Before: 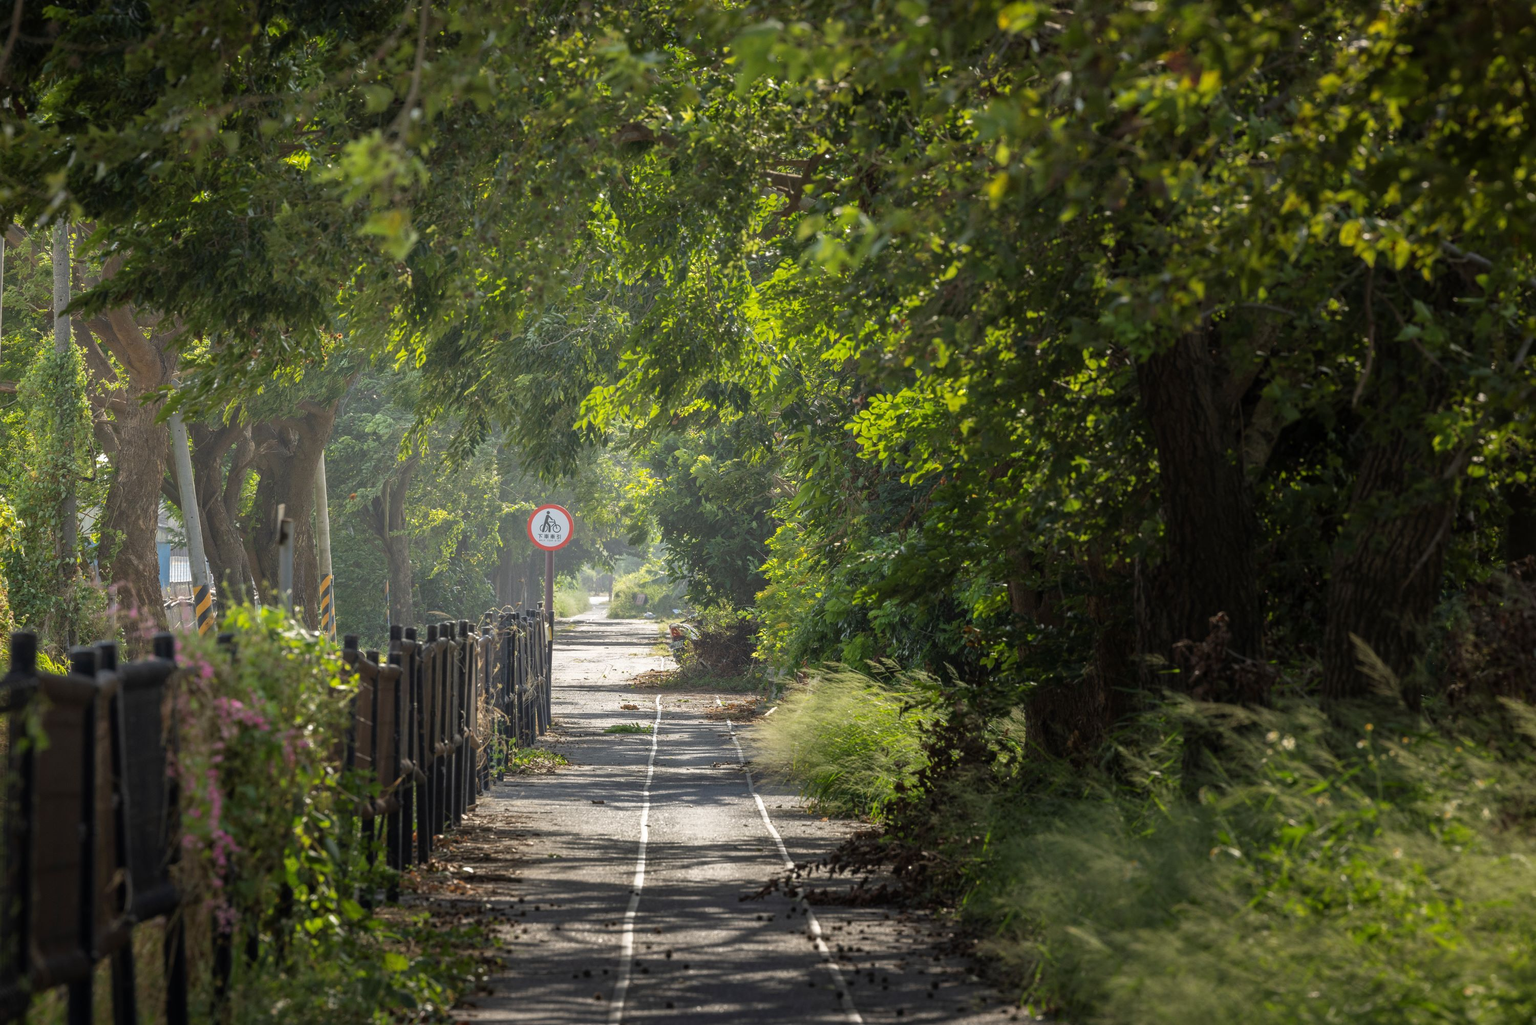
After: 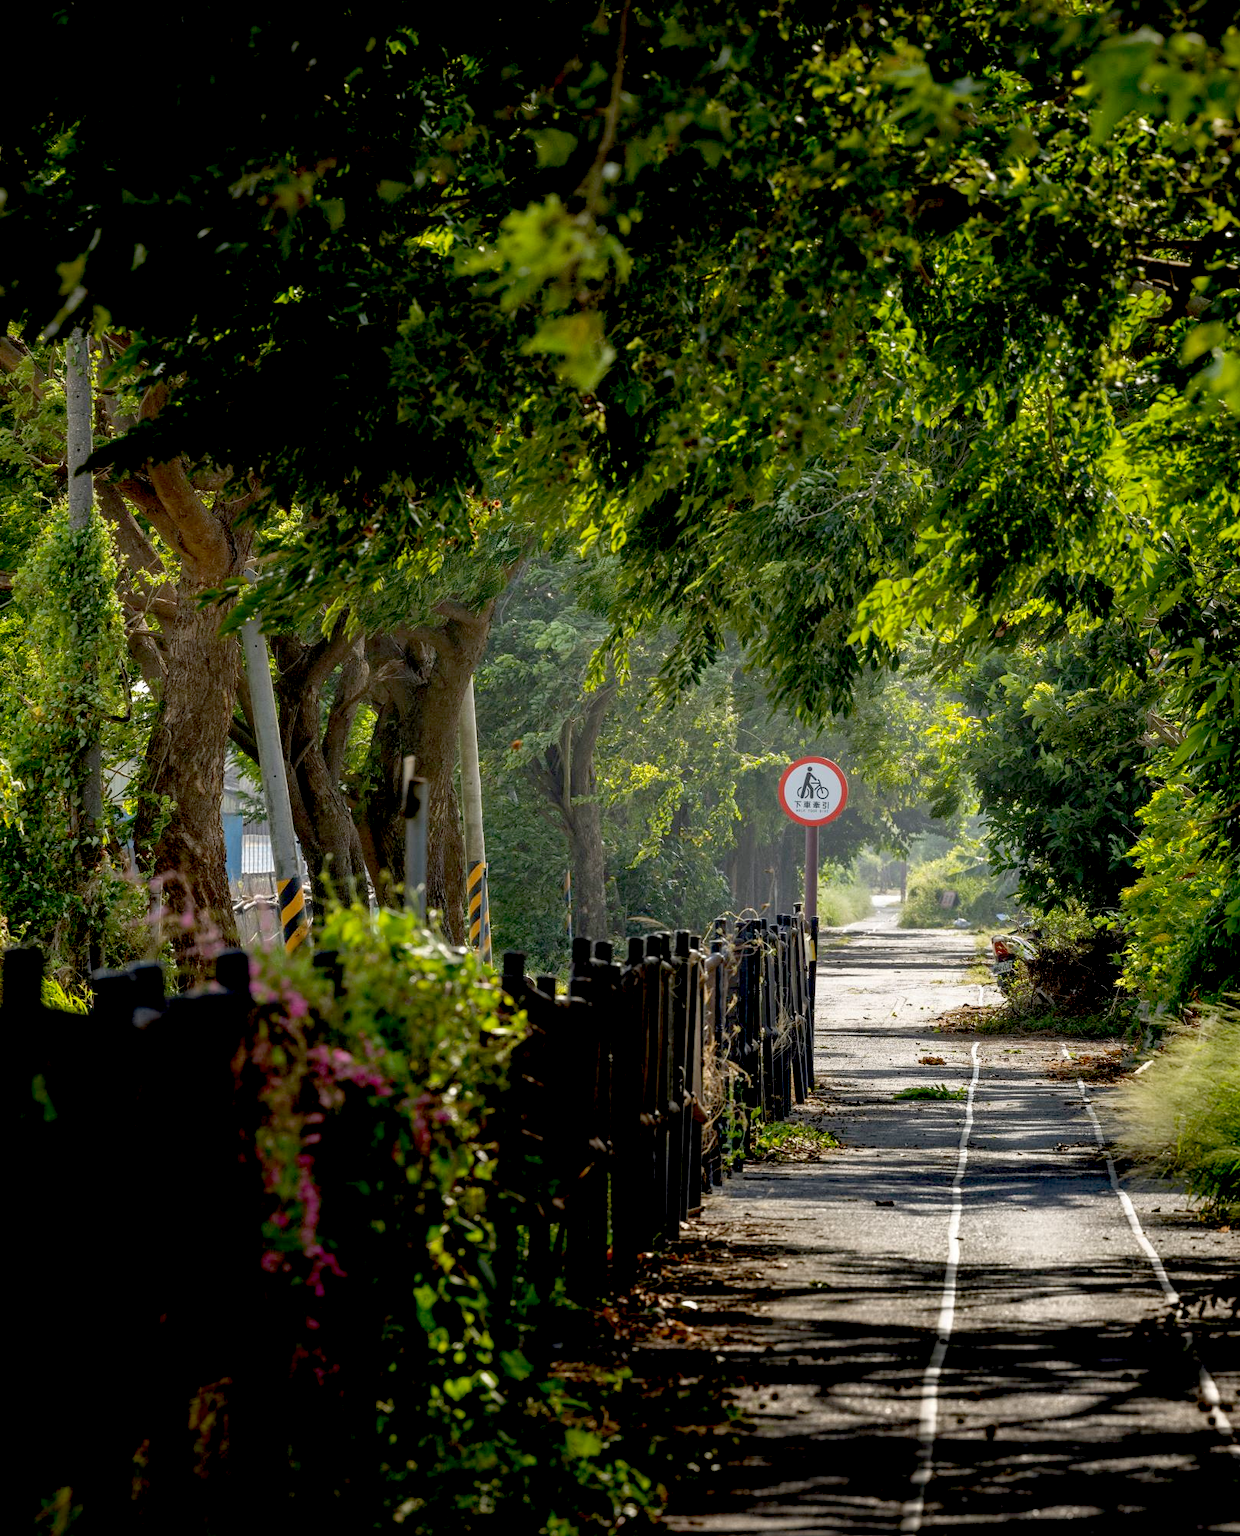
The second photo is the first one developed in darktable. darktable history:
crop: left 0.587%, right 45.588%, bottom 0.086%
exposure: black level correction 0.056, compensate highlight preservation false
